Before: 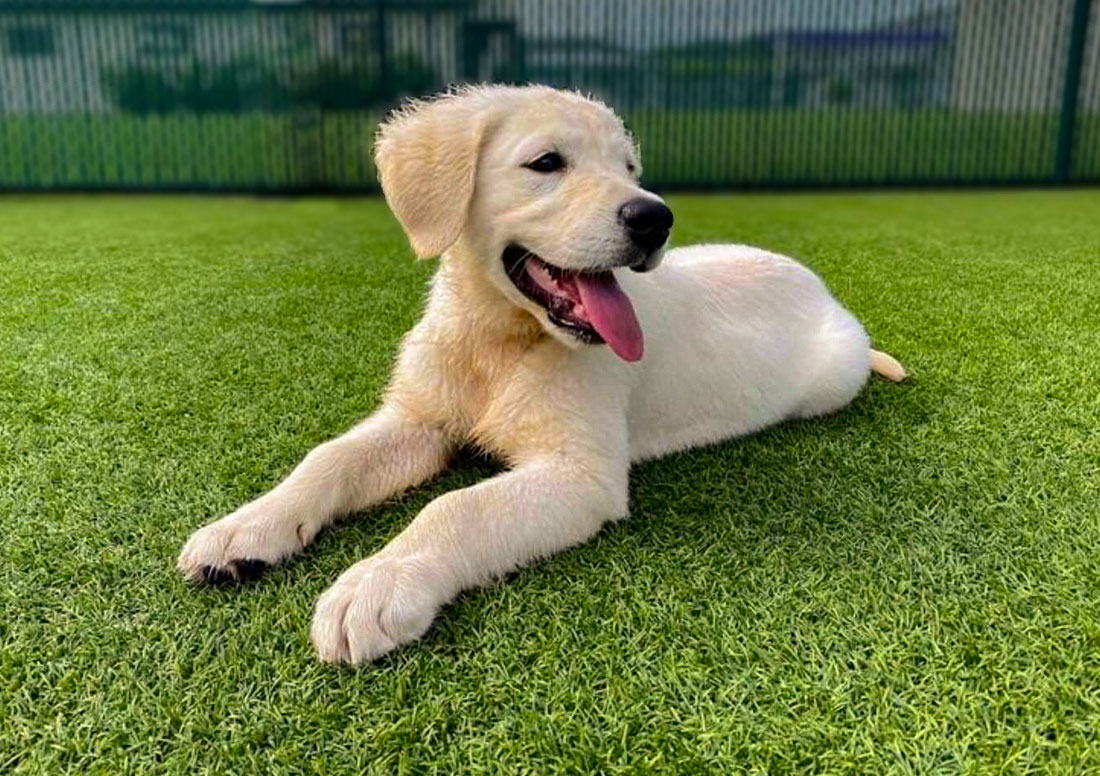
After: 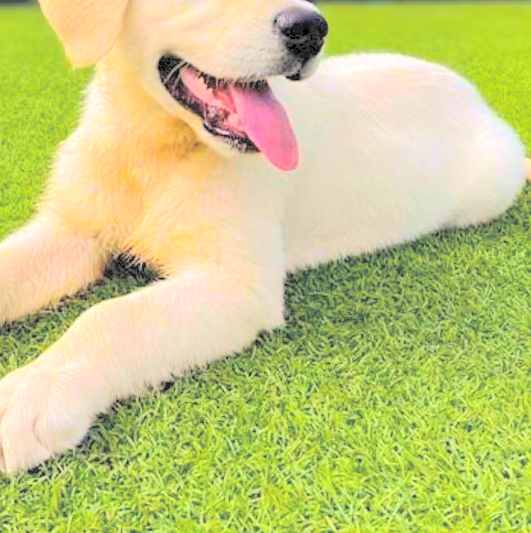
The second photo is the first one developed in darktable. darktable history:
contrast brightness saturation: brightness 1
color balance rgb: perceptual saturation grading › global saturation 25%, perceptual brilliance grading › mid-tones 10%, perceptual brilliance grading › shadows 15%, global vibrance 20%
crop: left 31.379%, top 24.658%, right 20.326%, bottom 6.628%
